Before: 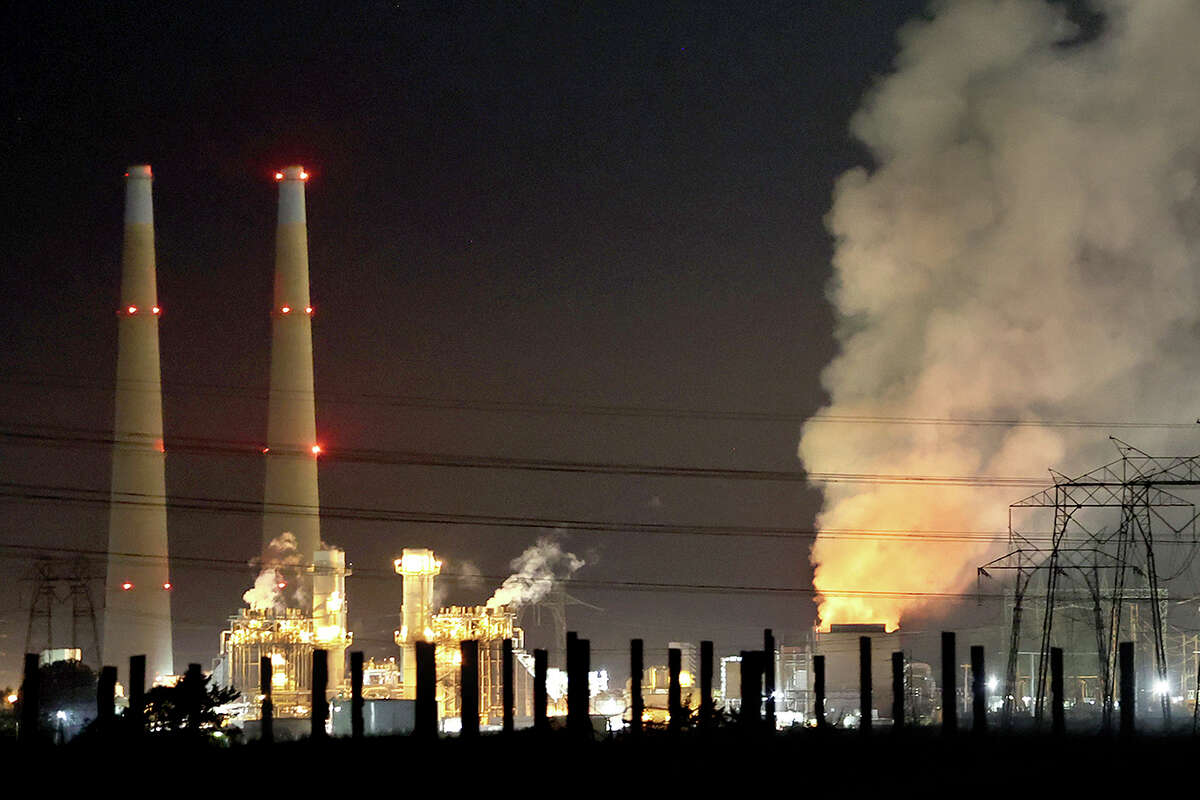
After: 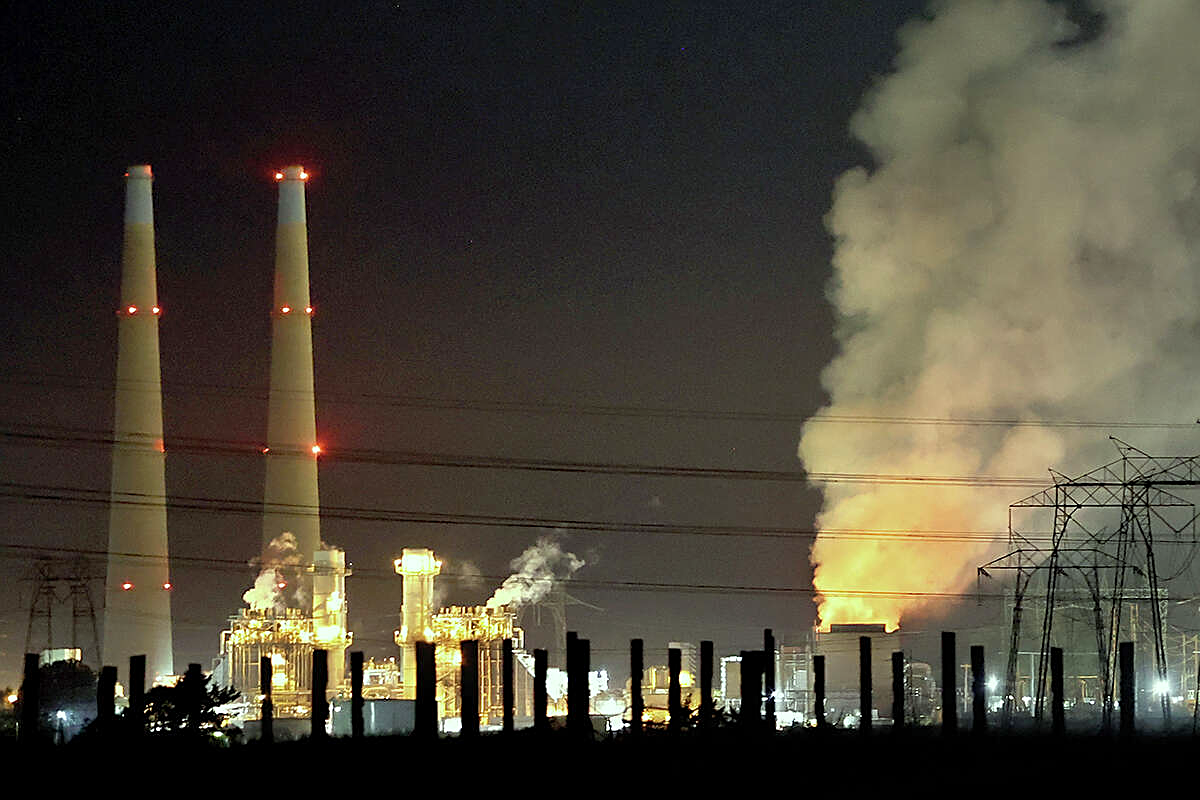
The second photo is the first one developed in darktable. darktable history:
sharpen: on, module defaults
shadows and highlights: shadows 25, highlights -25
color correction: highlights a* -8, highlights b* 3.1
